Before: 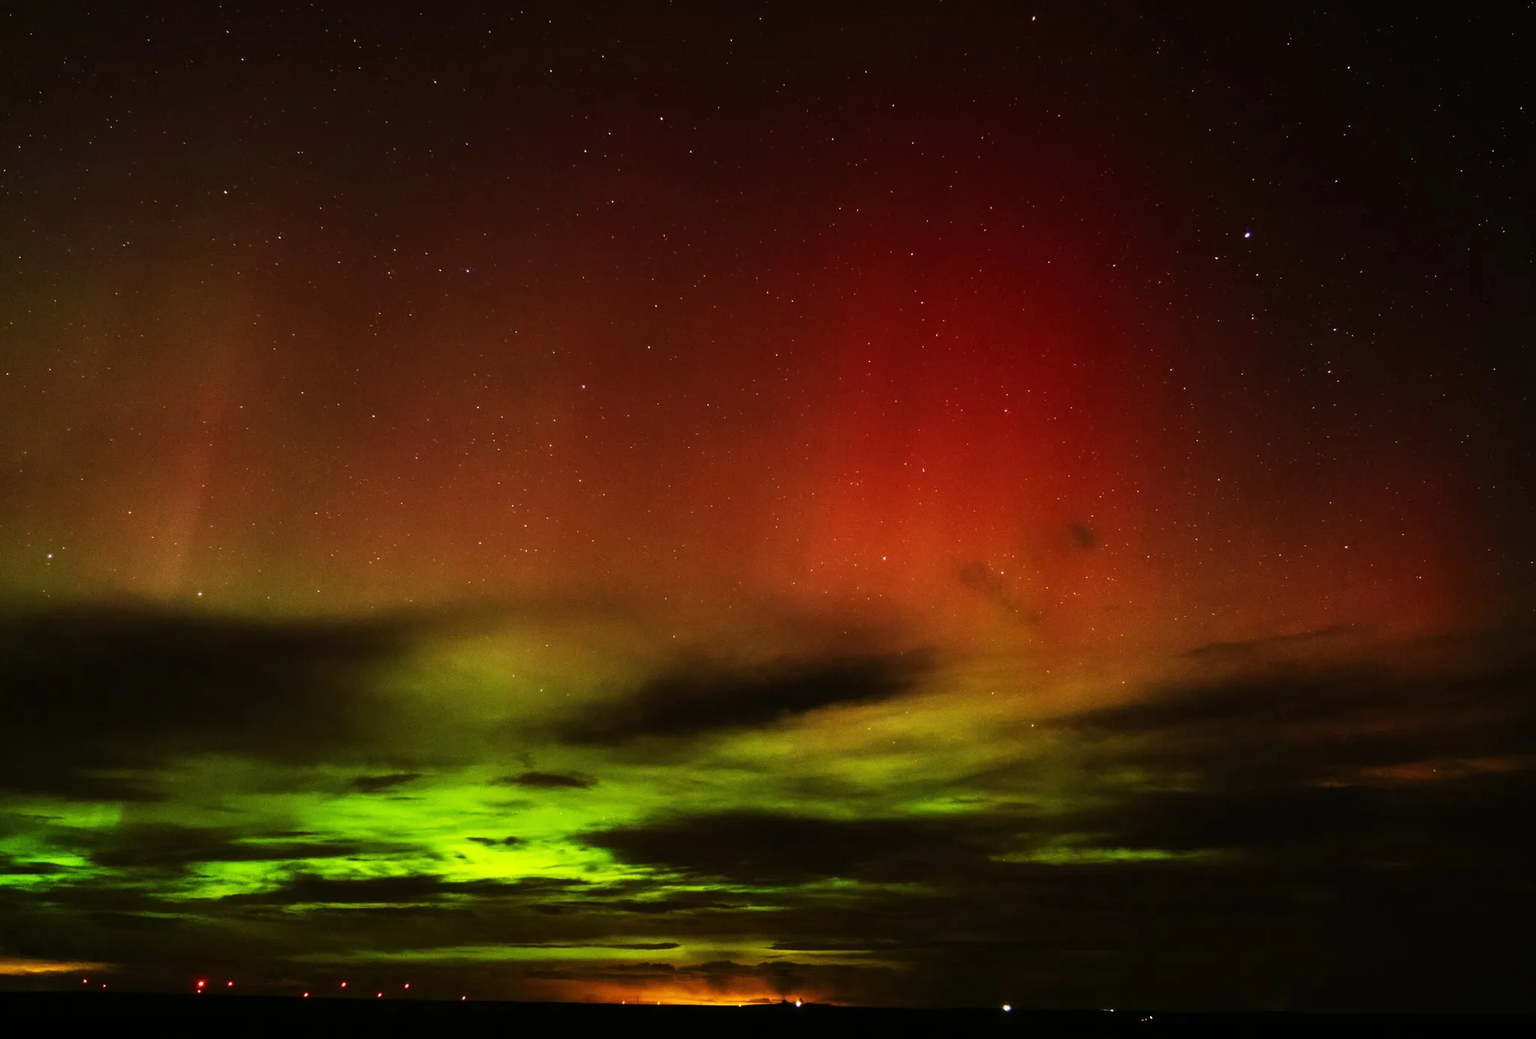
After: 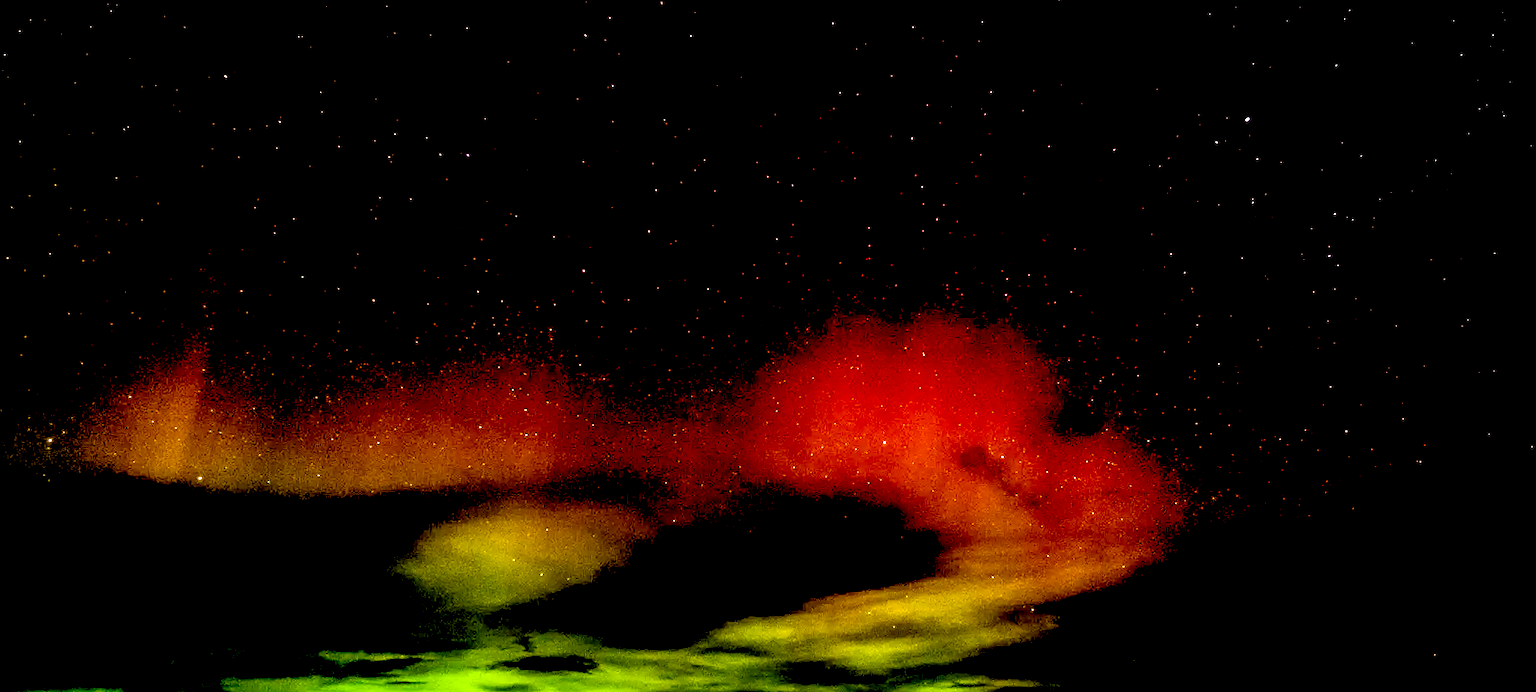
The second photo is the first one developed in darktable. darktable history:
local contrast: highlights 19%, detail 186%
sharpen: on, module defaults
exposure: black level correction 0.056, compensate highlight preservation false
crop: top 11.166%, bottom 22.168%
rgb levels: levels [[0.01, 0.419, 0.839], [0, 0.5, 1], [0, 0.5, 1]]
